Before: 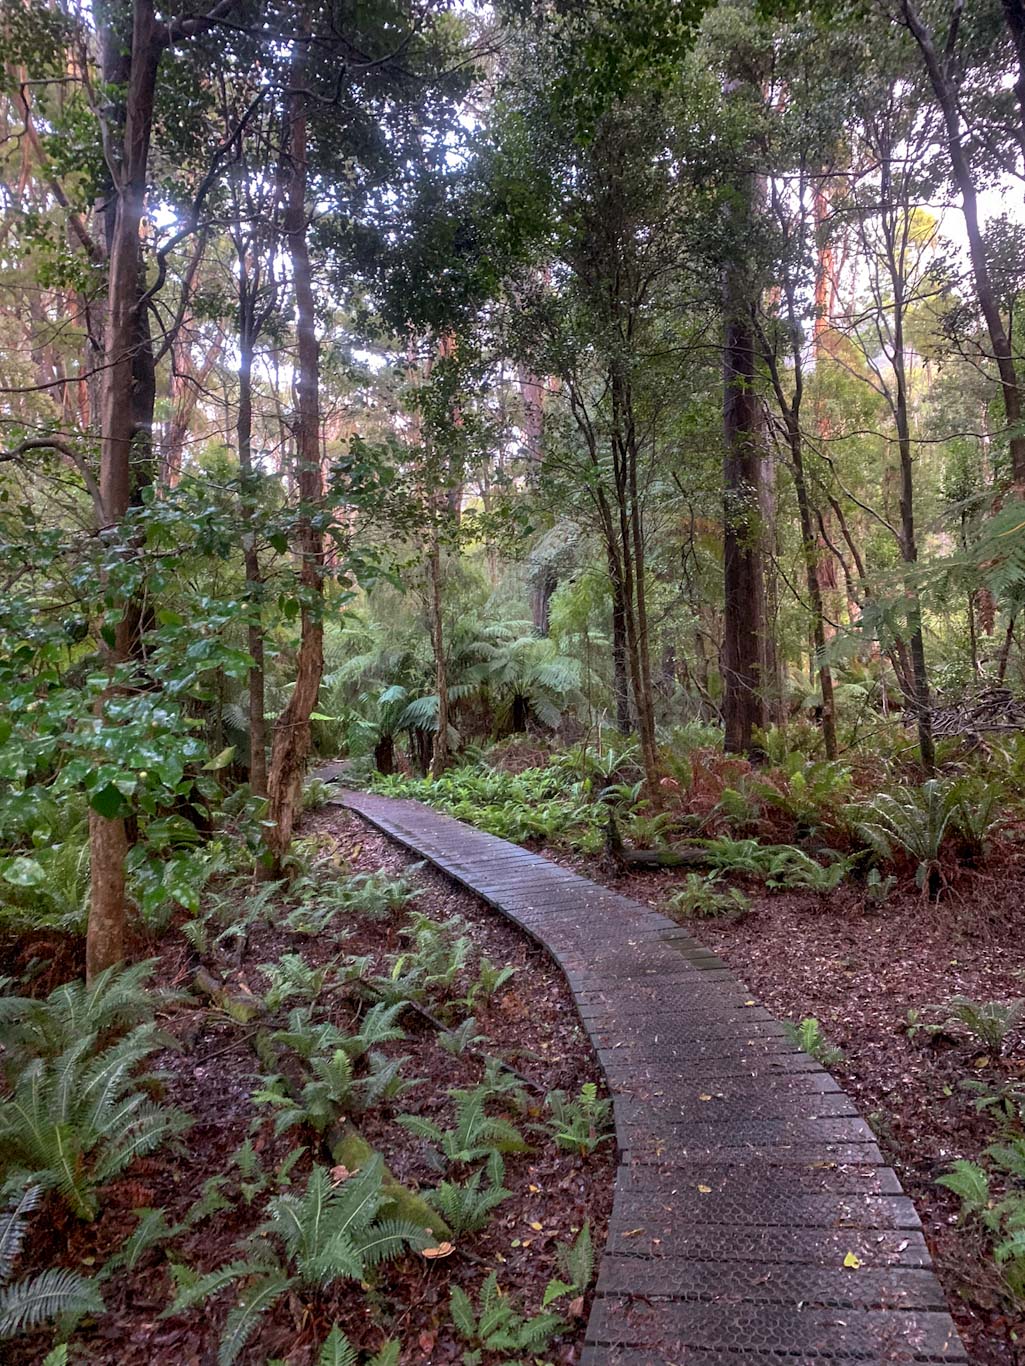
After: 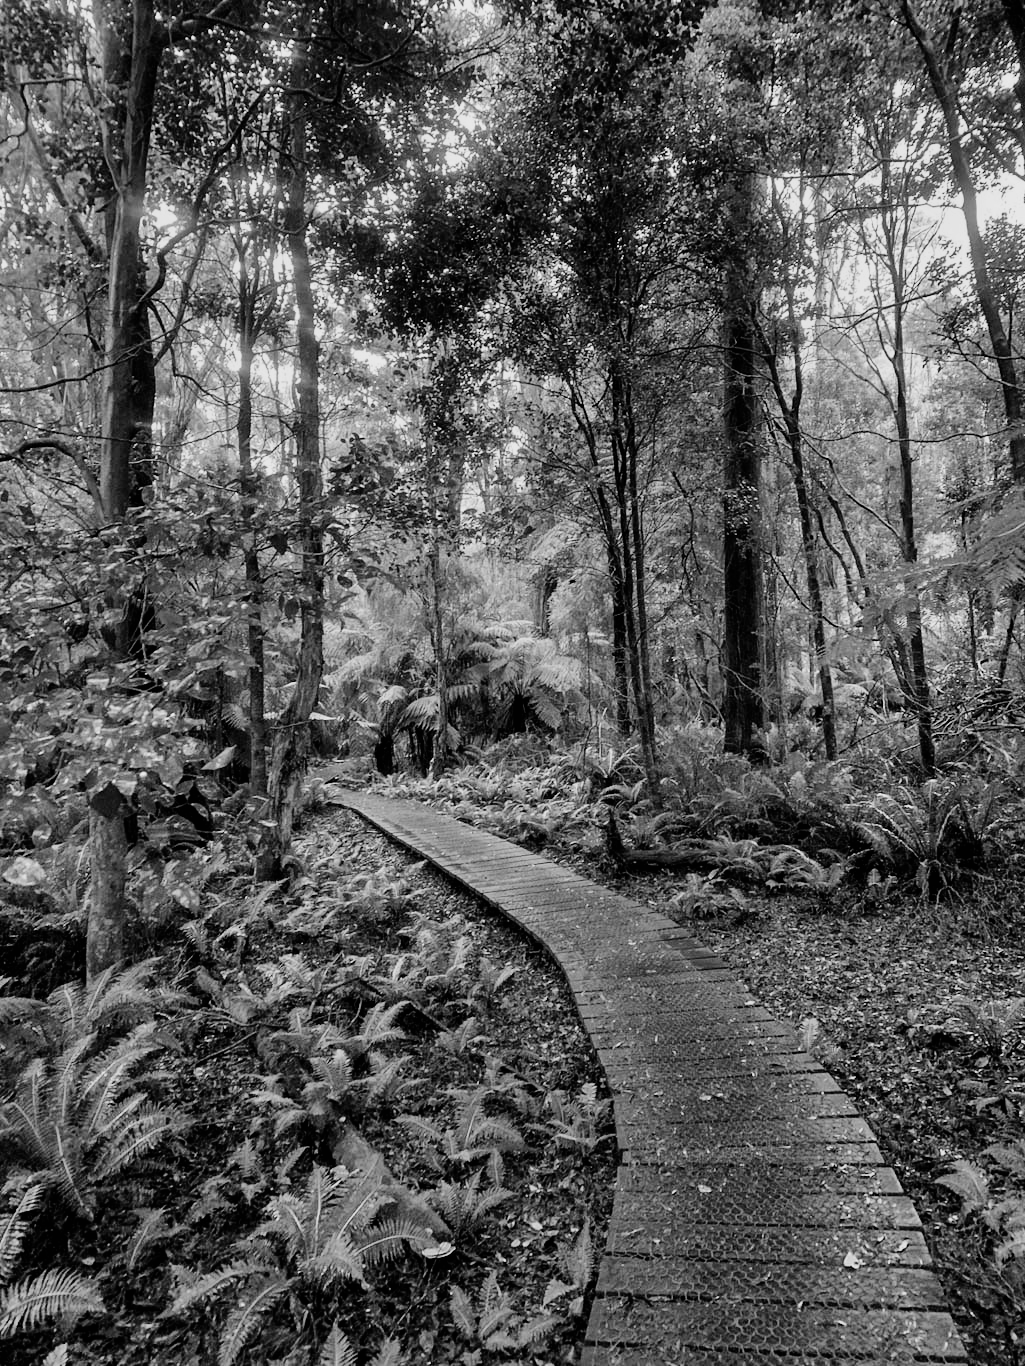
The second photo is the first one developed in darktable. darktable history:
filmic rgb: hardness 4.17, contrast 1.364, color science v6 (2022)
levels: levels [0, 0.478, 1]
shadows and highlights: soften with gaussian
monochrome: a -11.7, b 1.62, size 0.5, highlights 0.38
